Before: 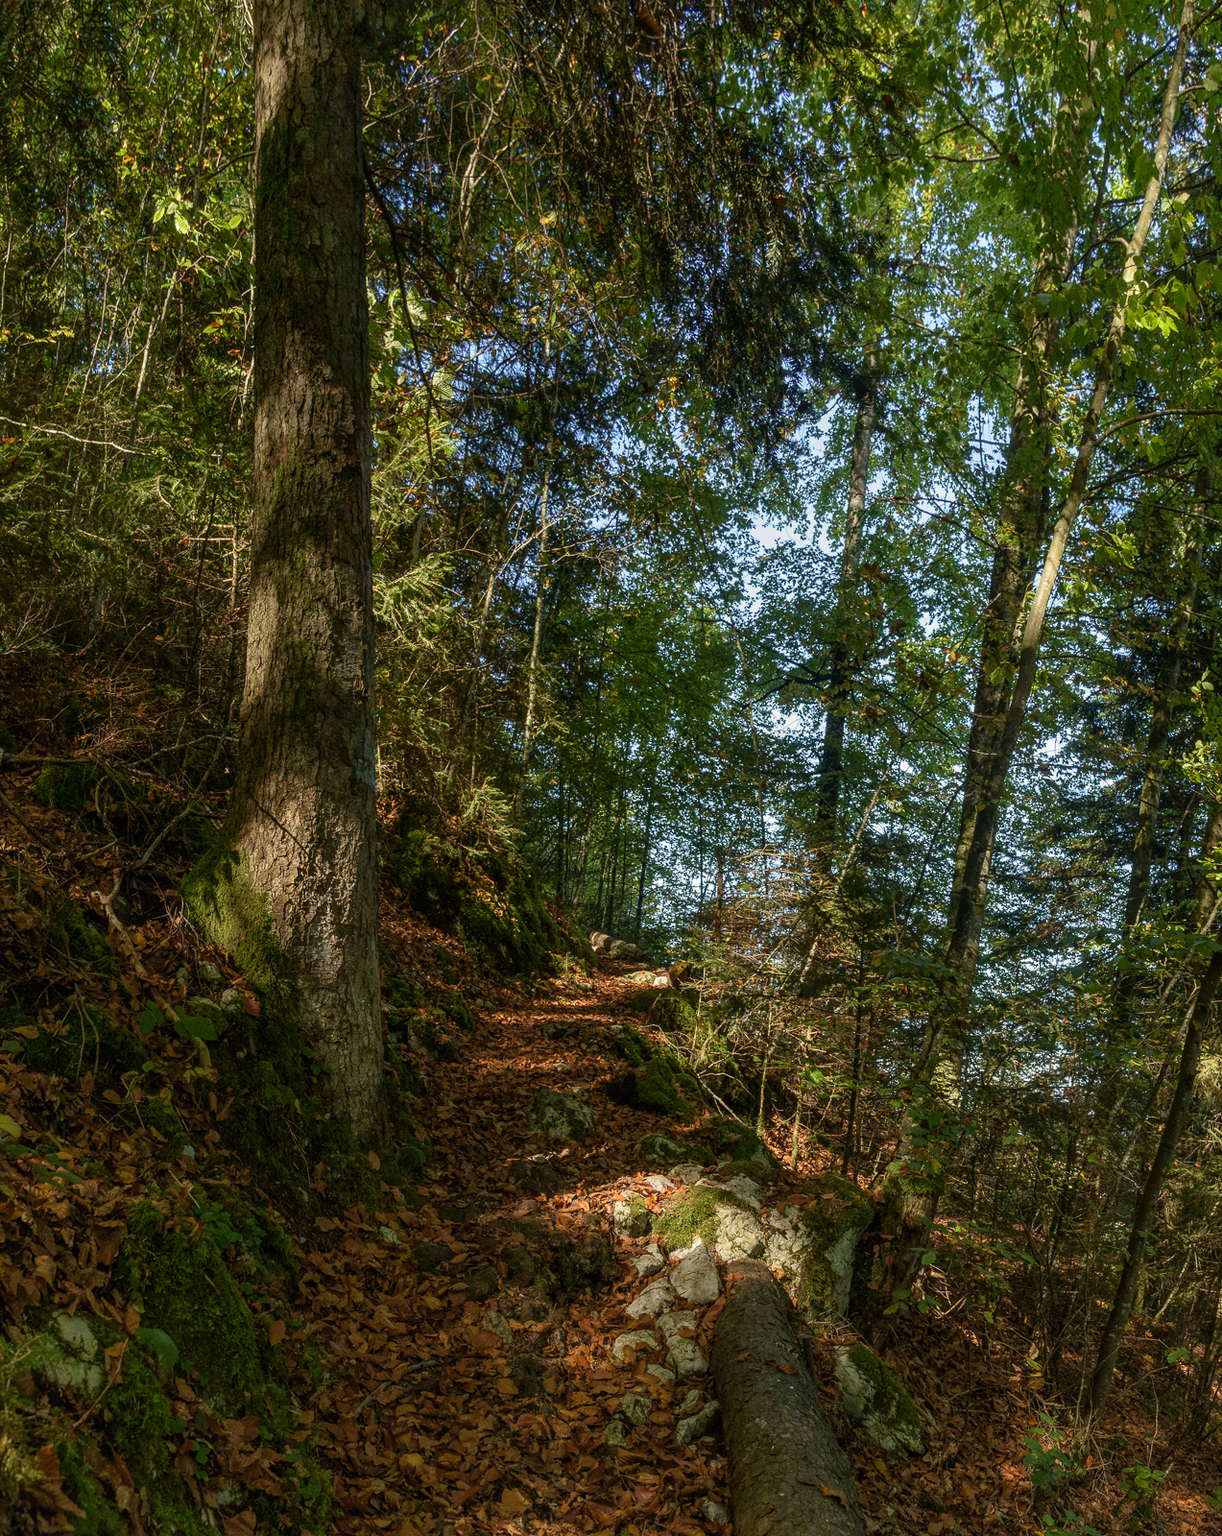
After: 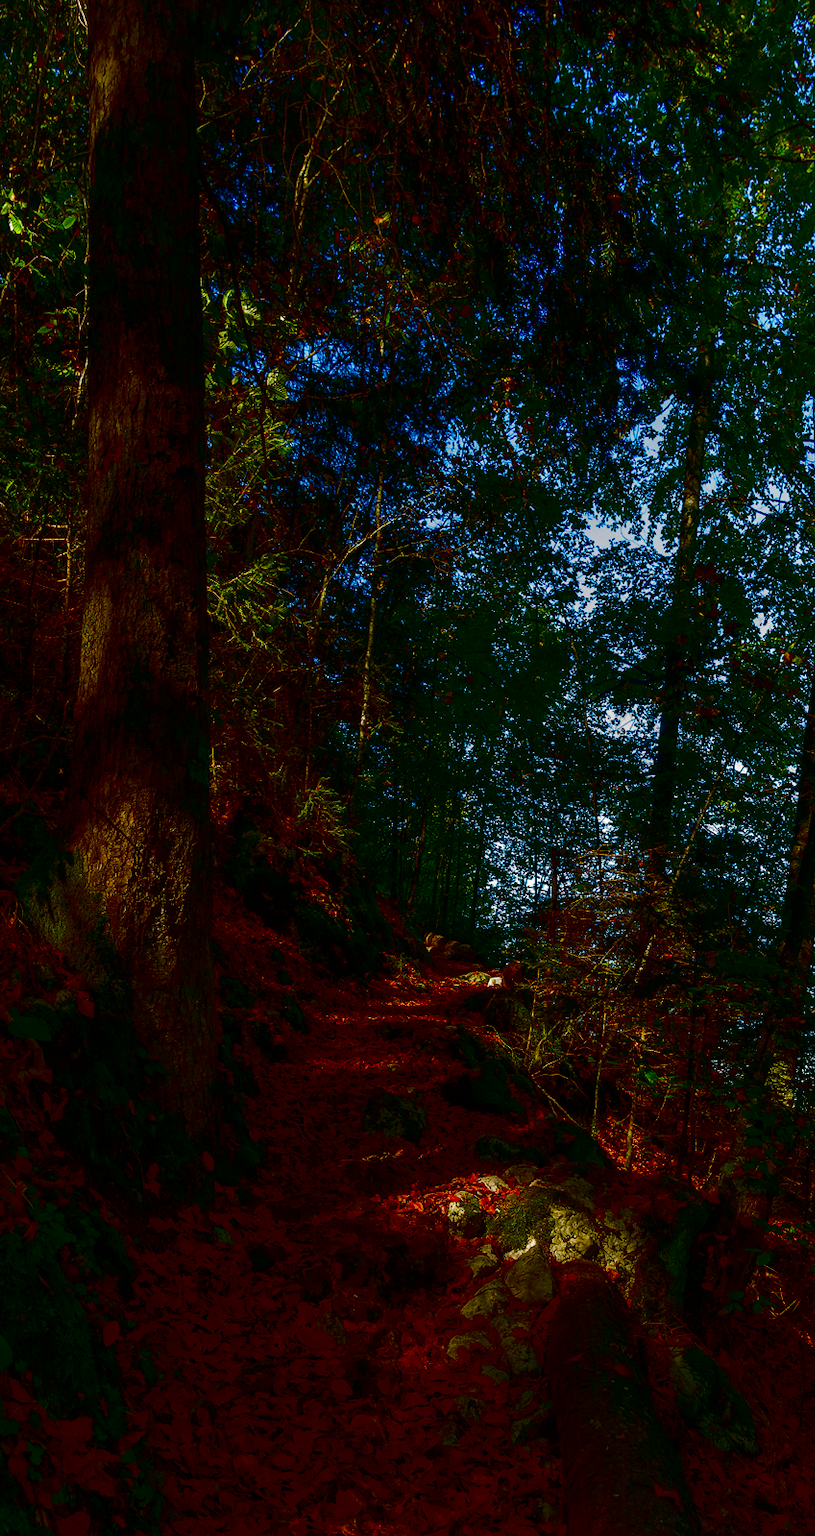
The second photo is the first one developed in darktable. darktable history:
crop and rotate: left 13.645%, right 19.608%
contrast brightness saturation: brightness -0.998, saturation 0.991
